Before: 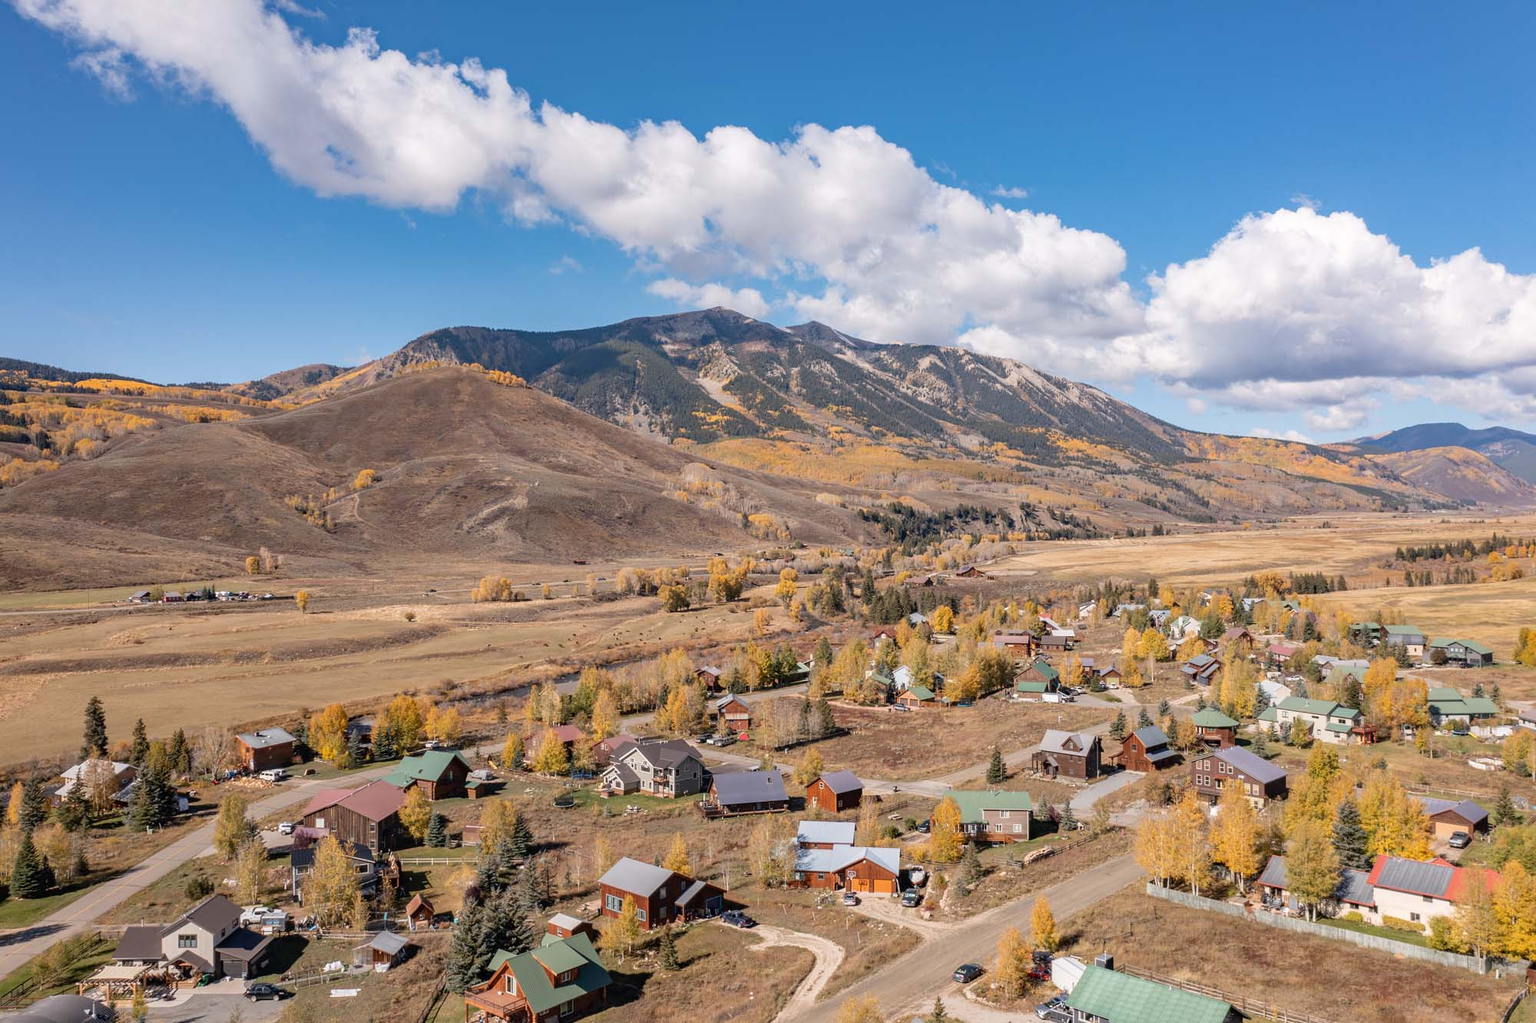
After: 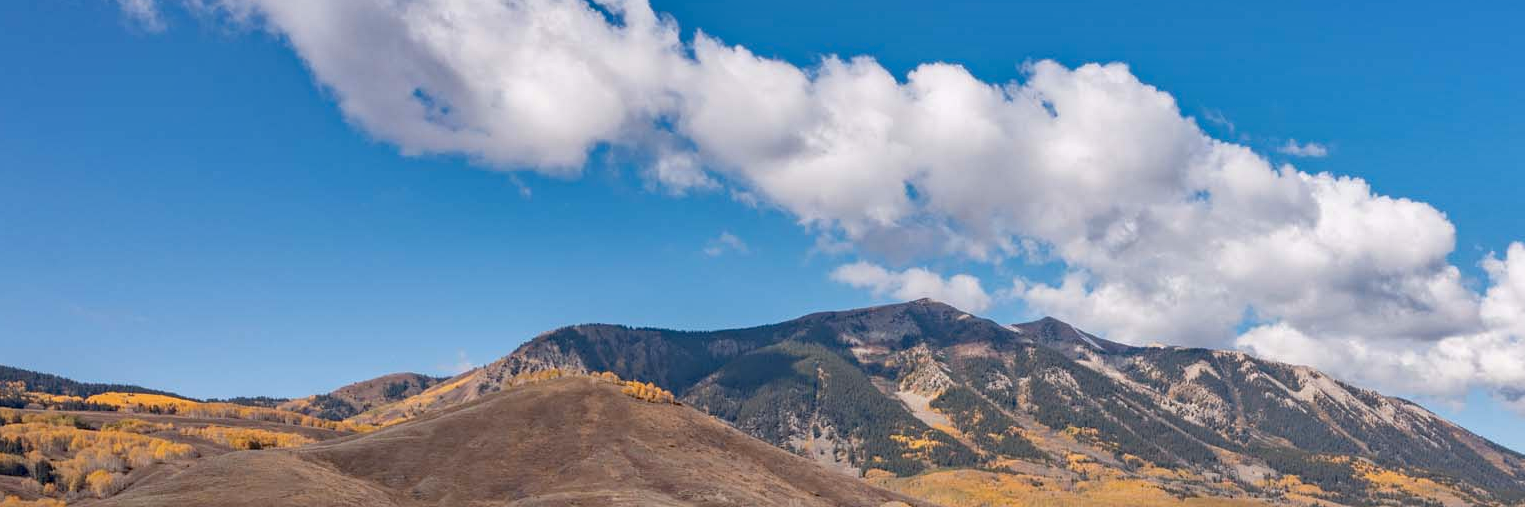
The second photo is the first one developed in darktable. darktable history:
haze removal: compatibility mode true, adaptive false
crop: left 0.579%, top 7.627%, right 23.167%, bottom 54.275%
shadows and highlights: low approximation 0.01, soften with gaussian
